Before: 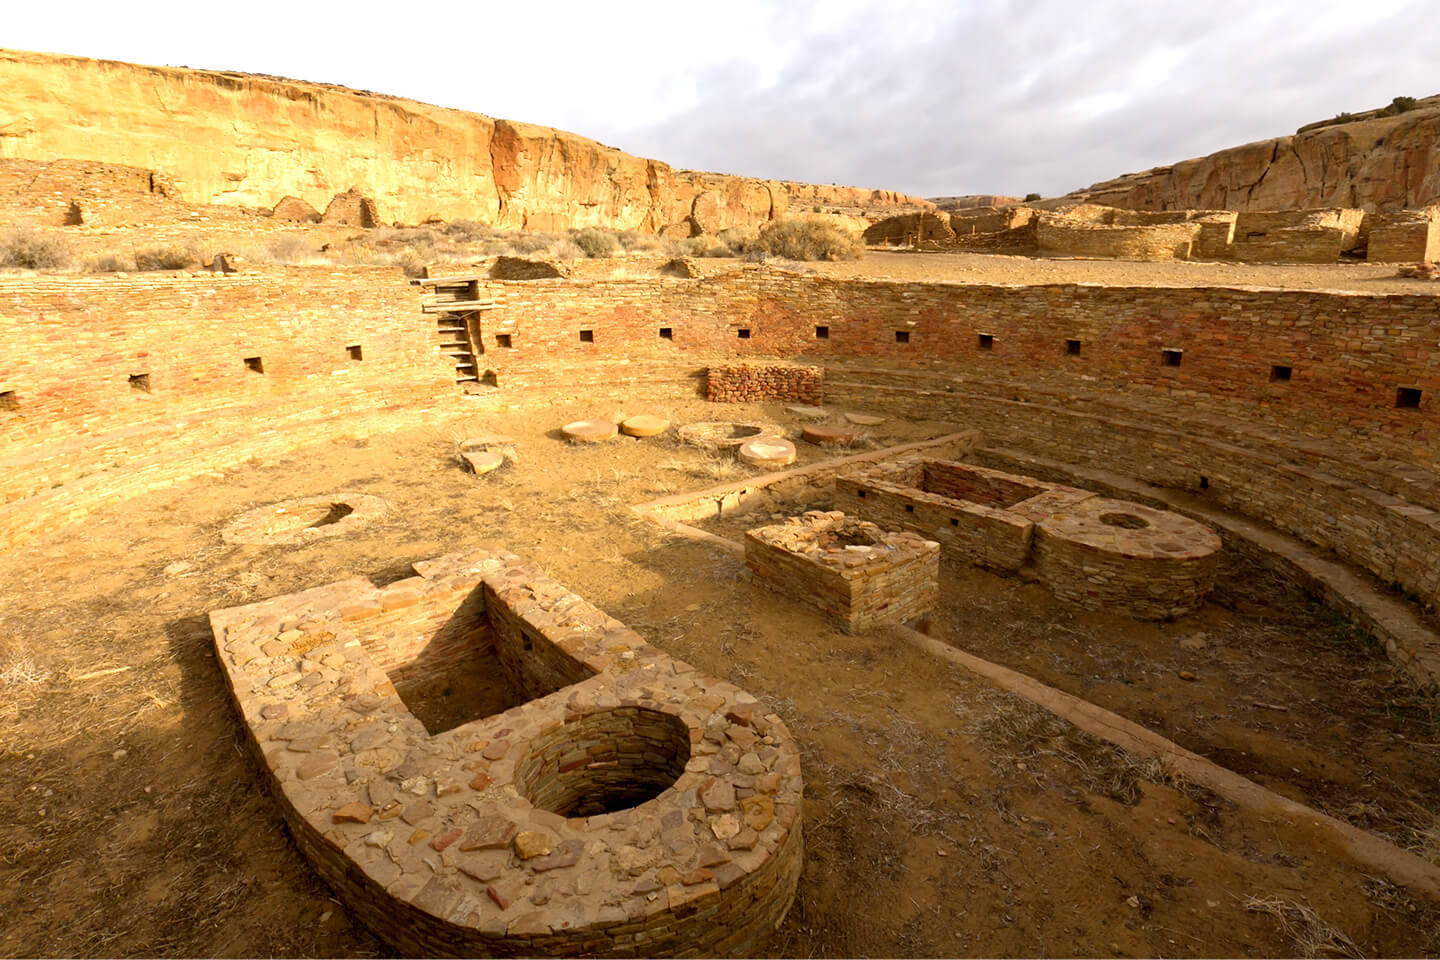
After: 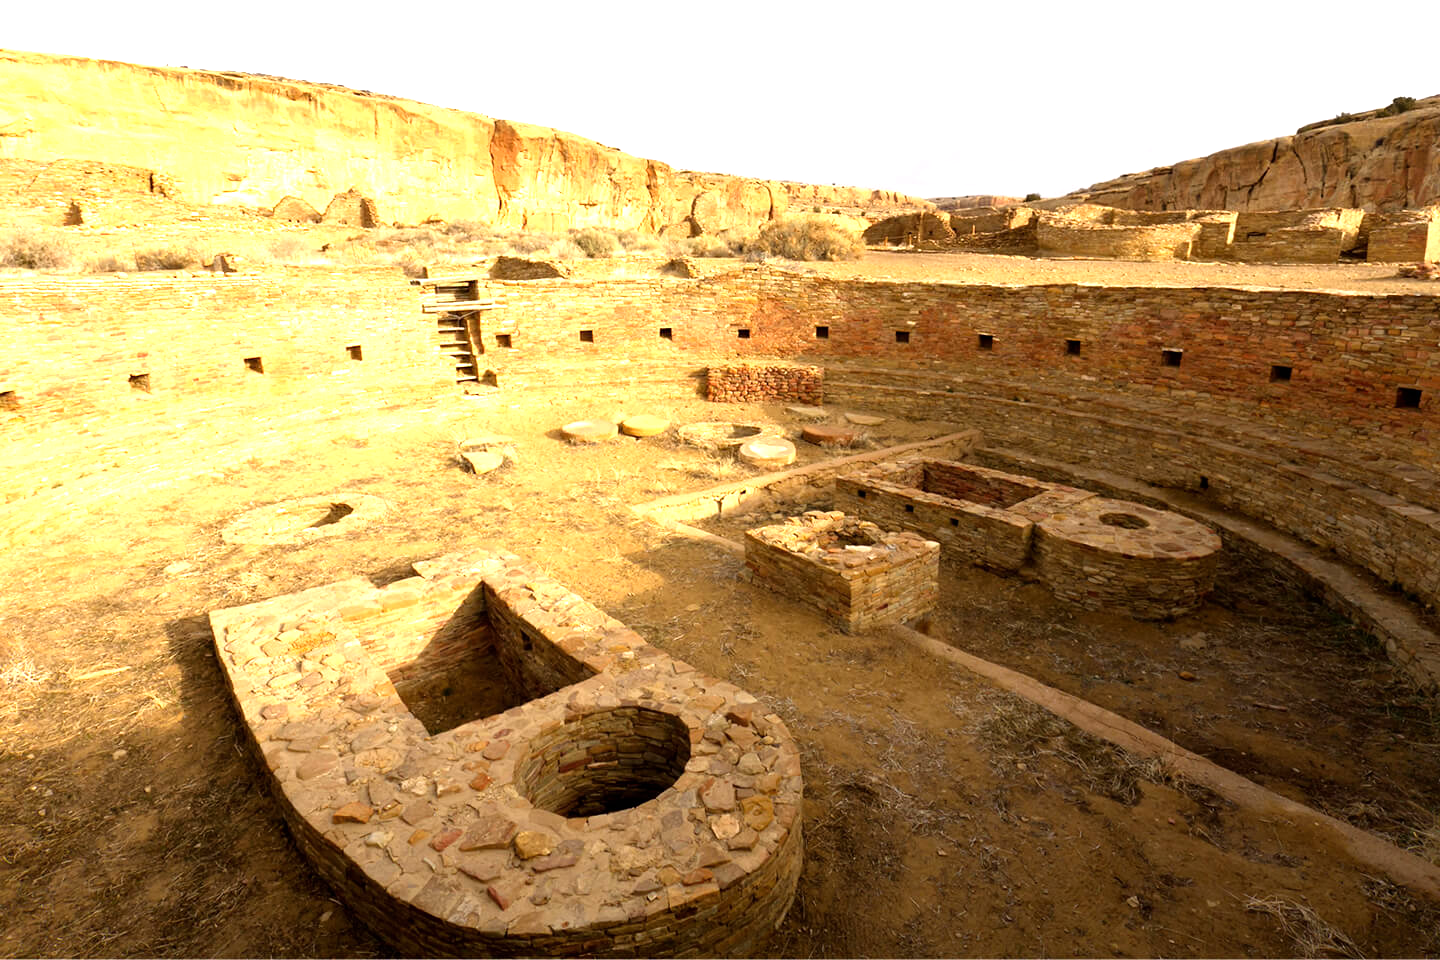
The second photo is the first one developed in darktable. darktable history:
tone equalizer: -8 EV -0.789 EV, -7 EV -0.727 EV, -6 EV -0.607 EV, -5 EV -0.383 EV, -3 EV 0.402 EV, -2 EV 0.6 EV, -1 EV 0.691 EV, +0 EV 0.752 EV, mask exposure compensation -0.508 EV
